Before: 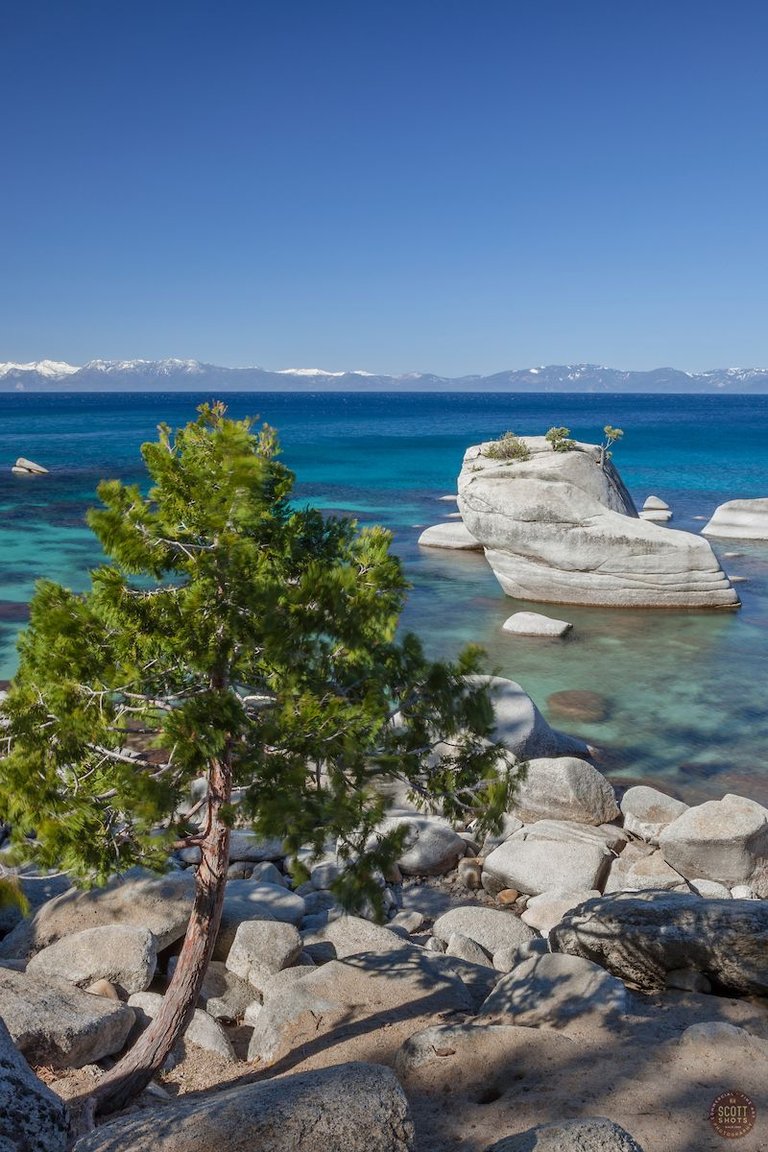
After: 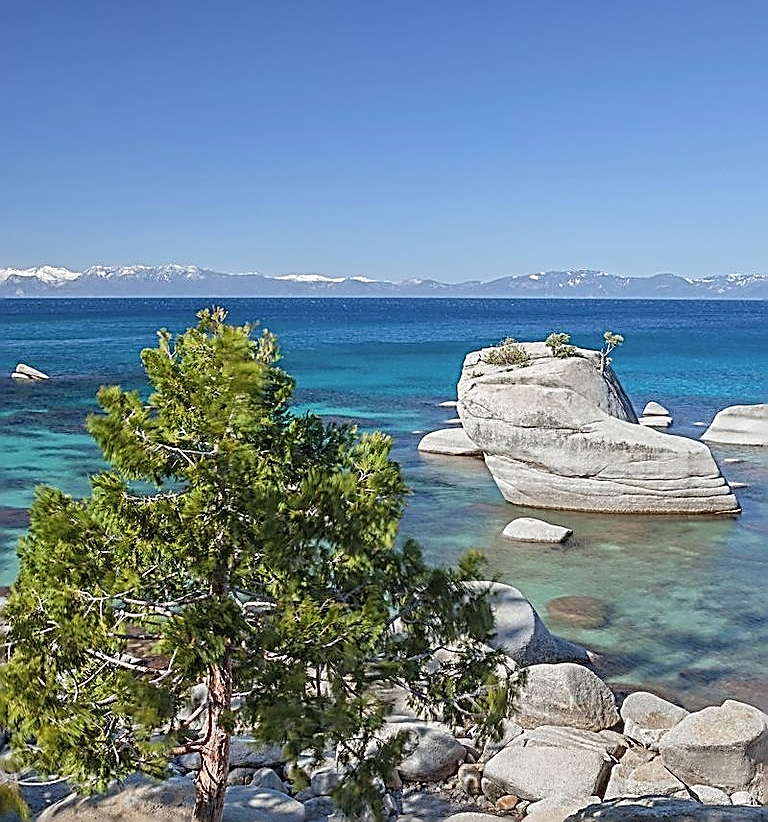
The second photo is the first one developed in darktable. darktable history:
contrast brightness saturation: brightness 0.115
crop and rotate: top 8.19%, bottom 20.444%
sharpen: amount 1.993
